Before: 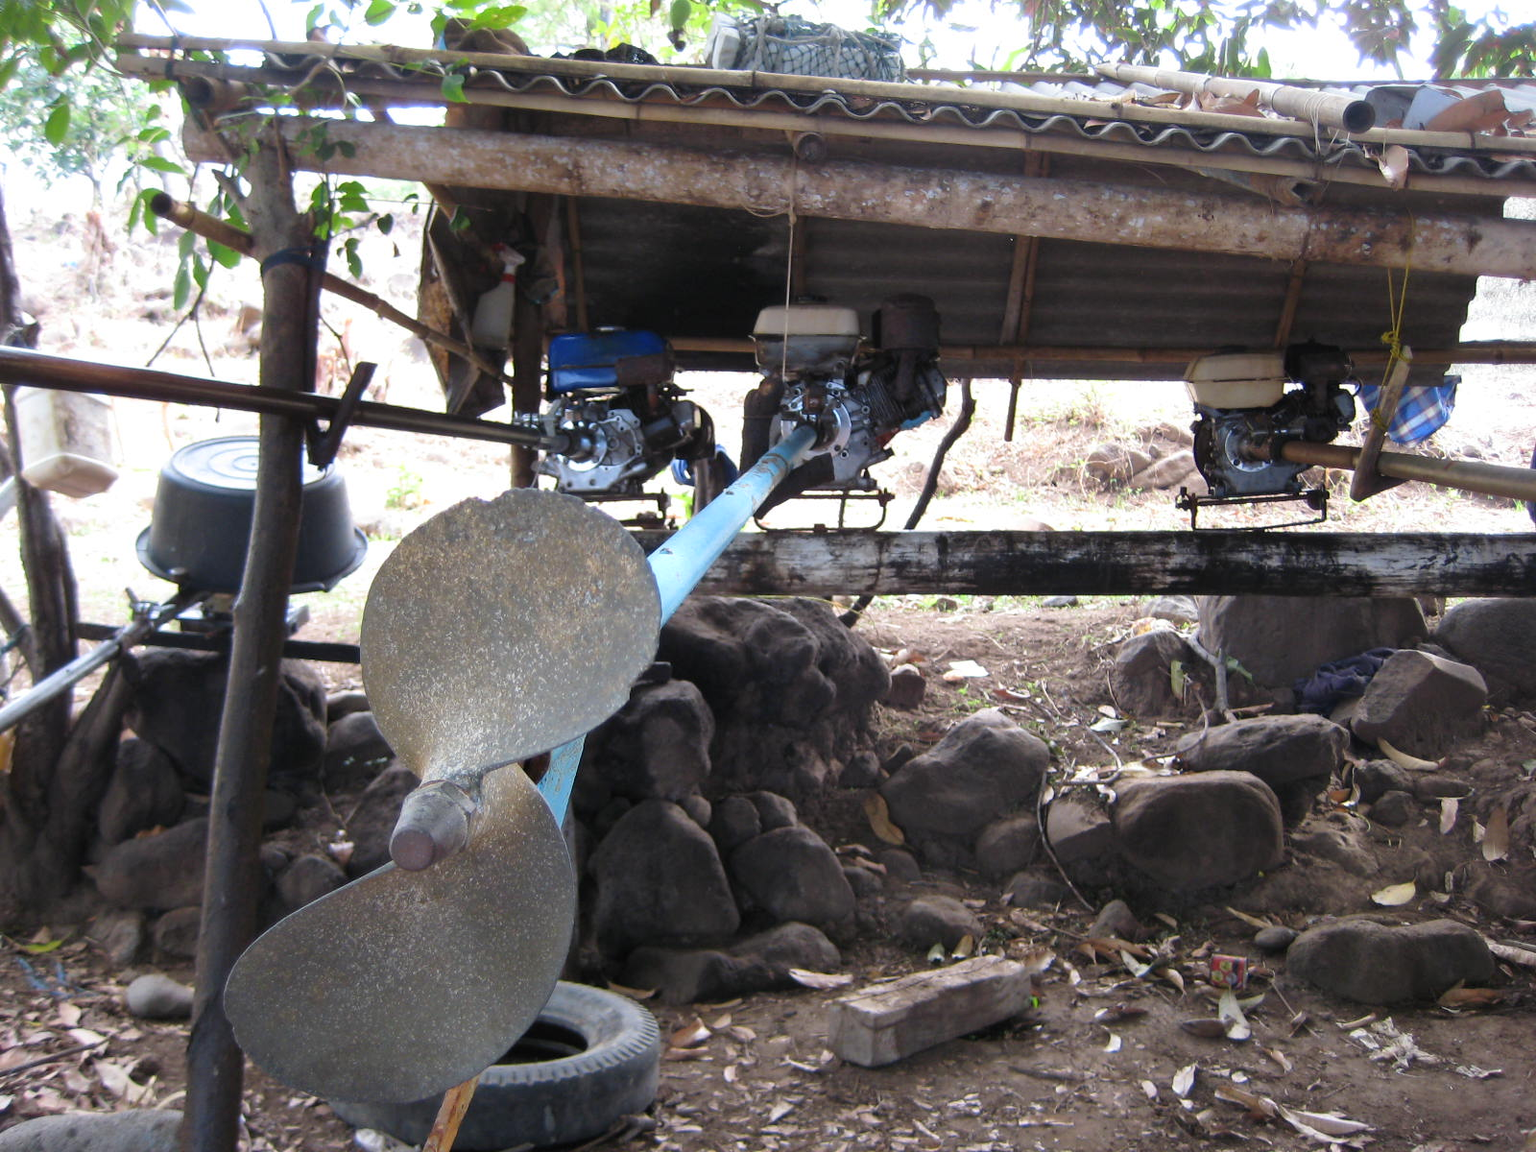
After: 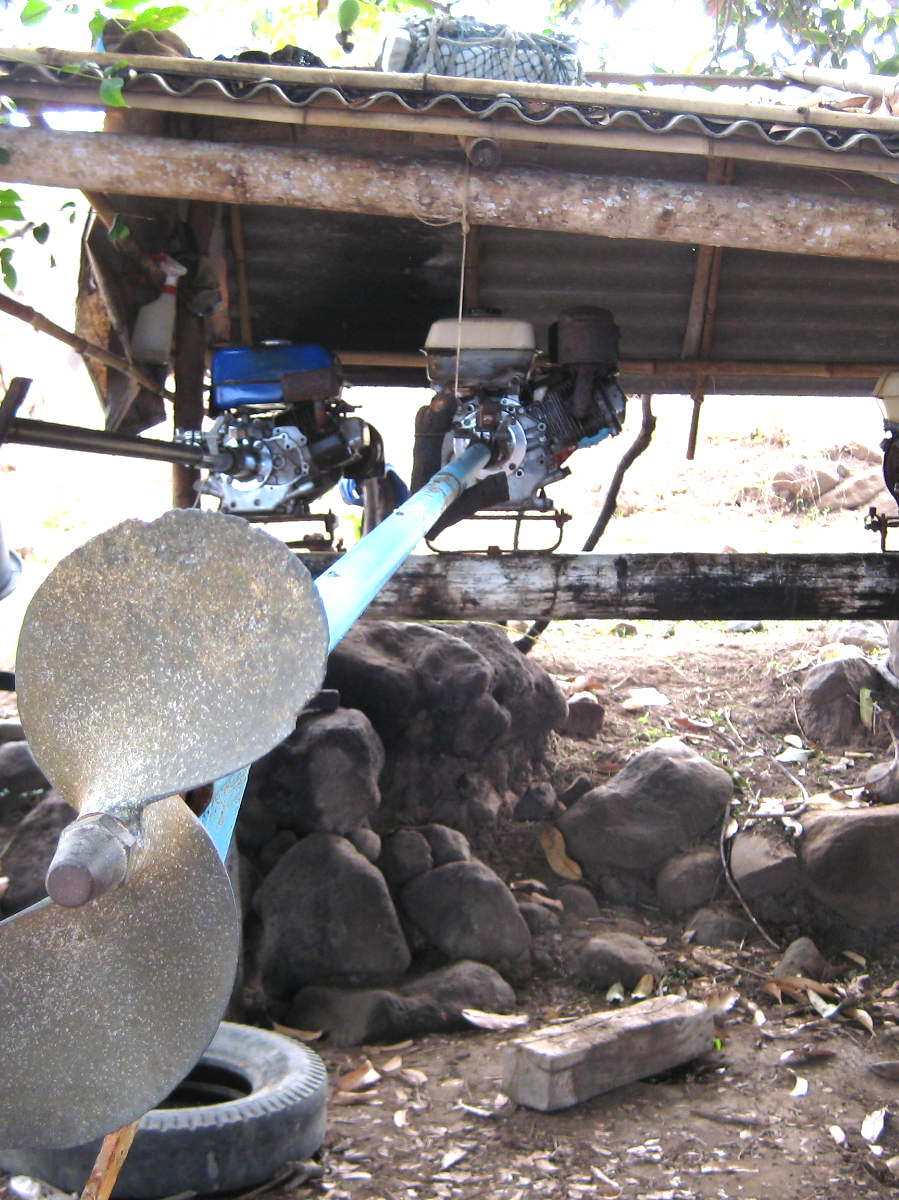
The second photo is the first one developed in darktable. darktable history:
exposure: exposure 0.773 EV, compensate exposure bias true, compensate highlight preservation false
crop and rotate: left 22.513%, right 21.265%
